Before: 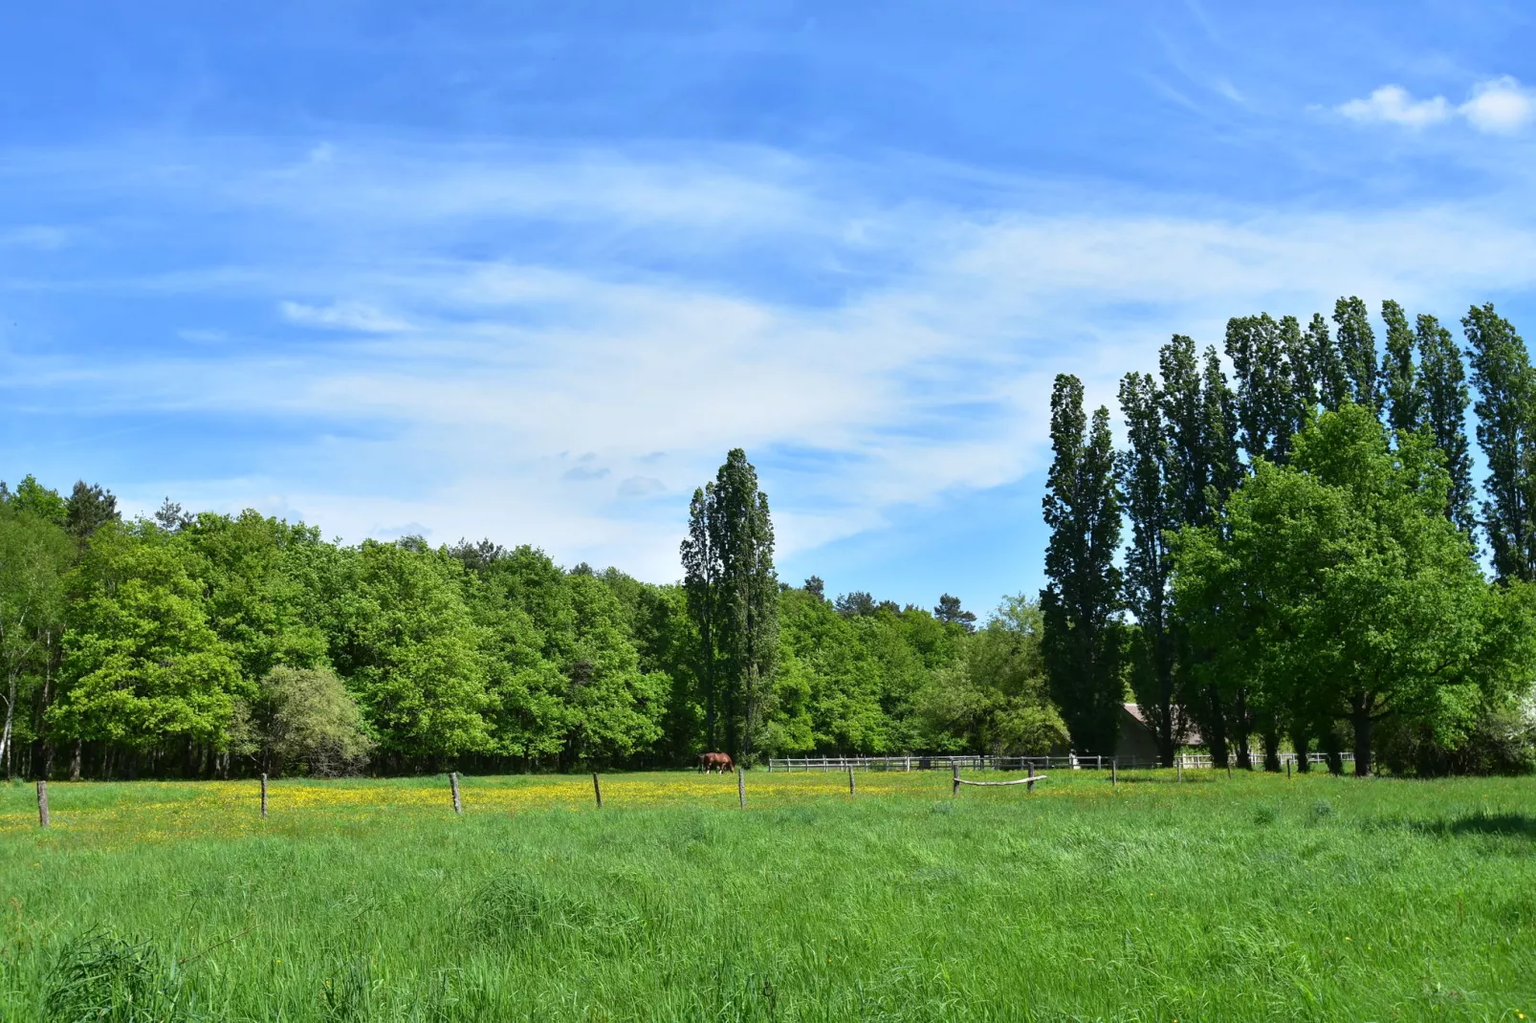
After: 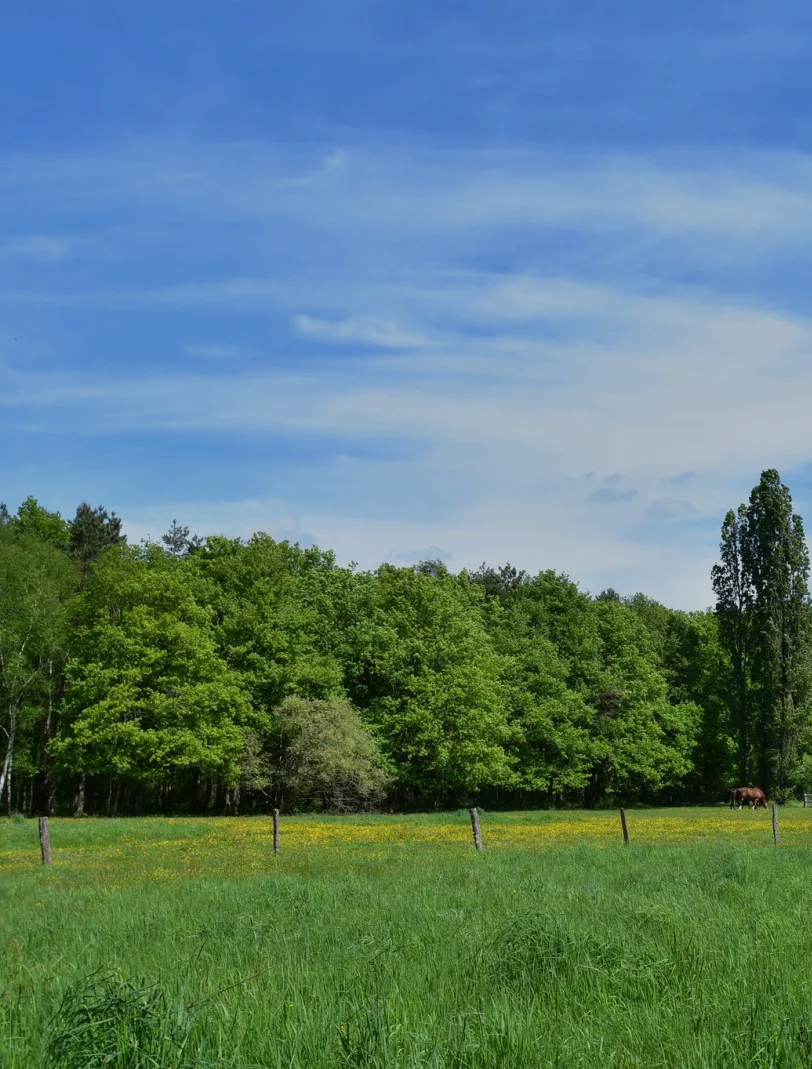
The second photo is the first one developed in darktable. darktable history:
exposure: black level correction 0, exposure -0.714 EV, compensate highlight preservation false
crop and rotate: left 0.043%, top 0%, right 49.354%
